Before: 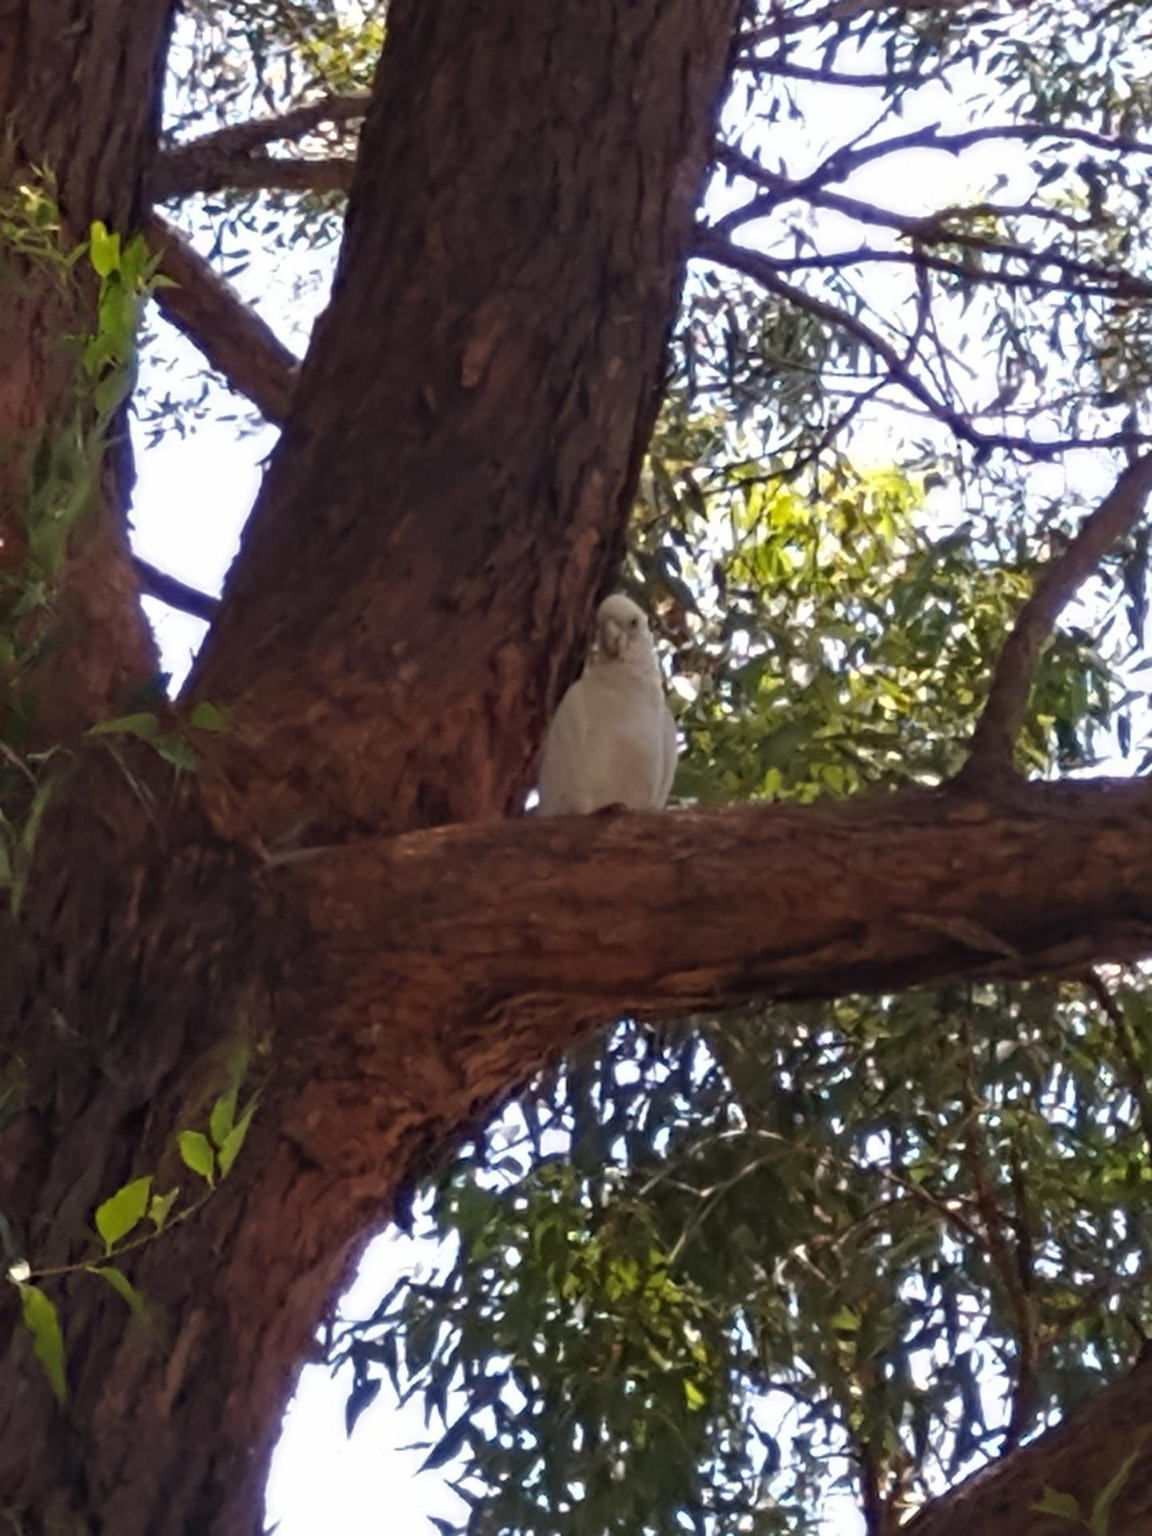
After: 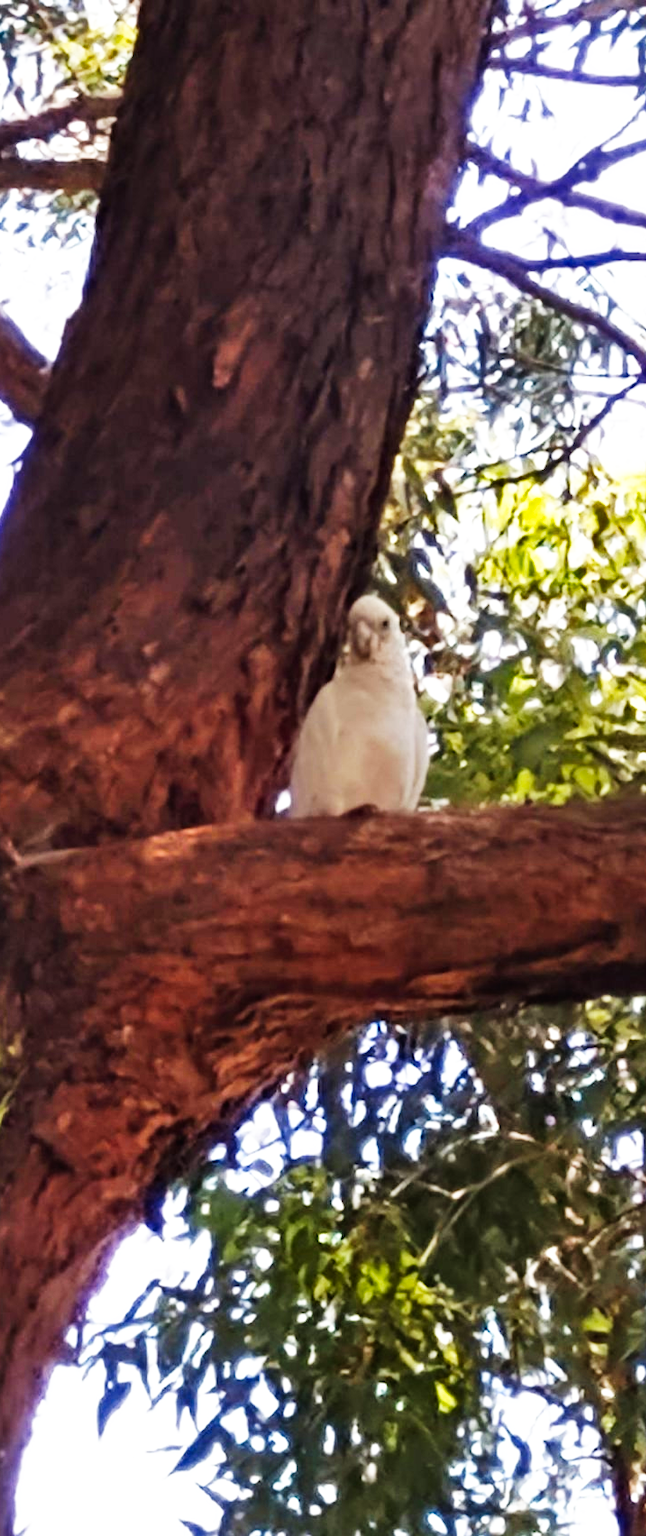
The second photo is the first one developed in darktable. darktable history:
base curve: curves: ch0 [(0, 0) (0.007, 0.004) (0.027, 0.03) (0.046, 0.07) (0.207, 0.54) (0.442, 0.872) (0.673, 0.972) (1, 1)], preserve colors none
crop: left 21.674%, right 22.086%
shadows and highlights: white point adjustment 0.05, highlights color adjustment 55.9%, soften with gaussian
